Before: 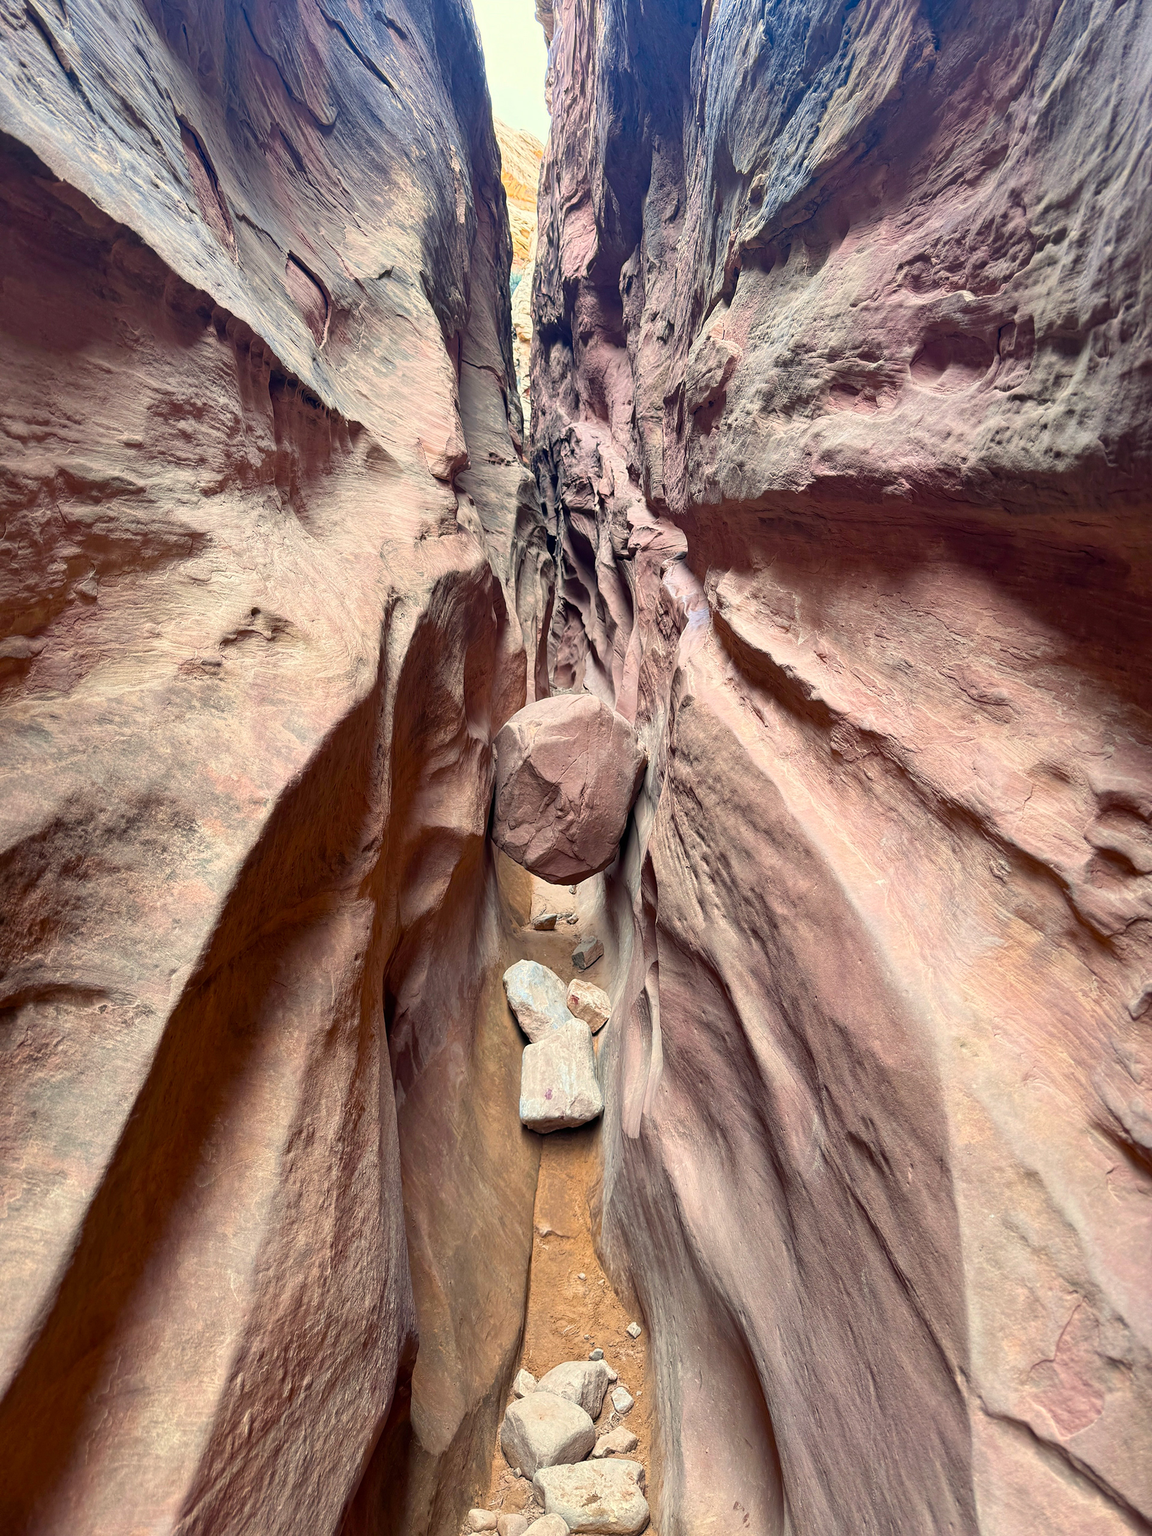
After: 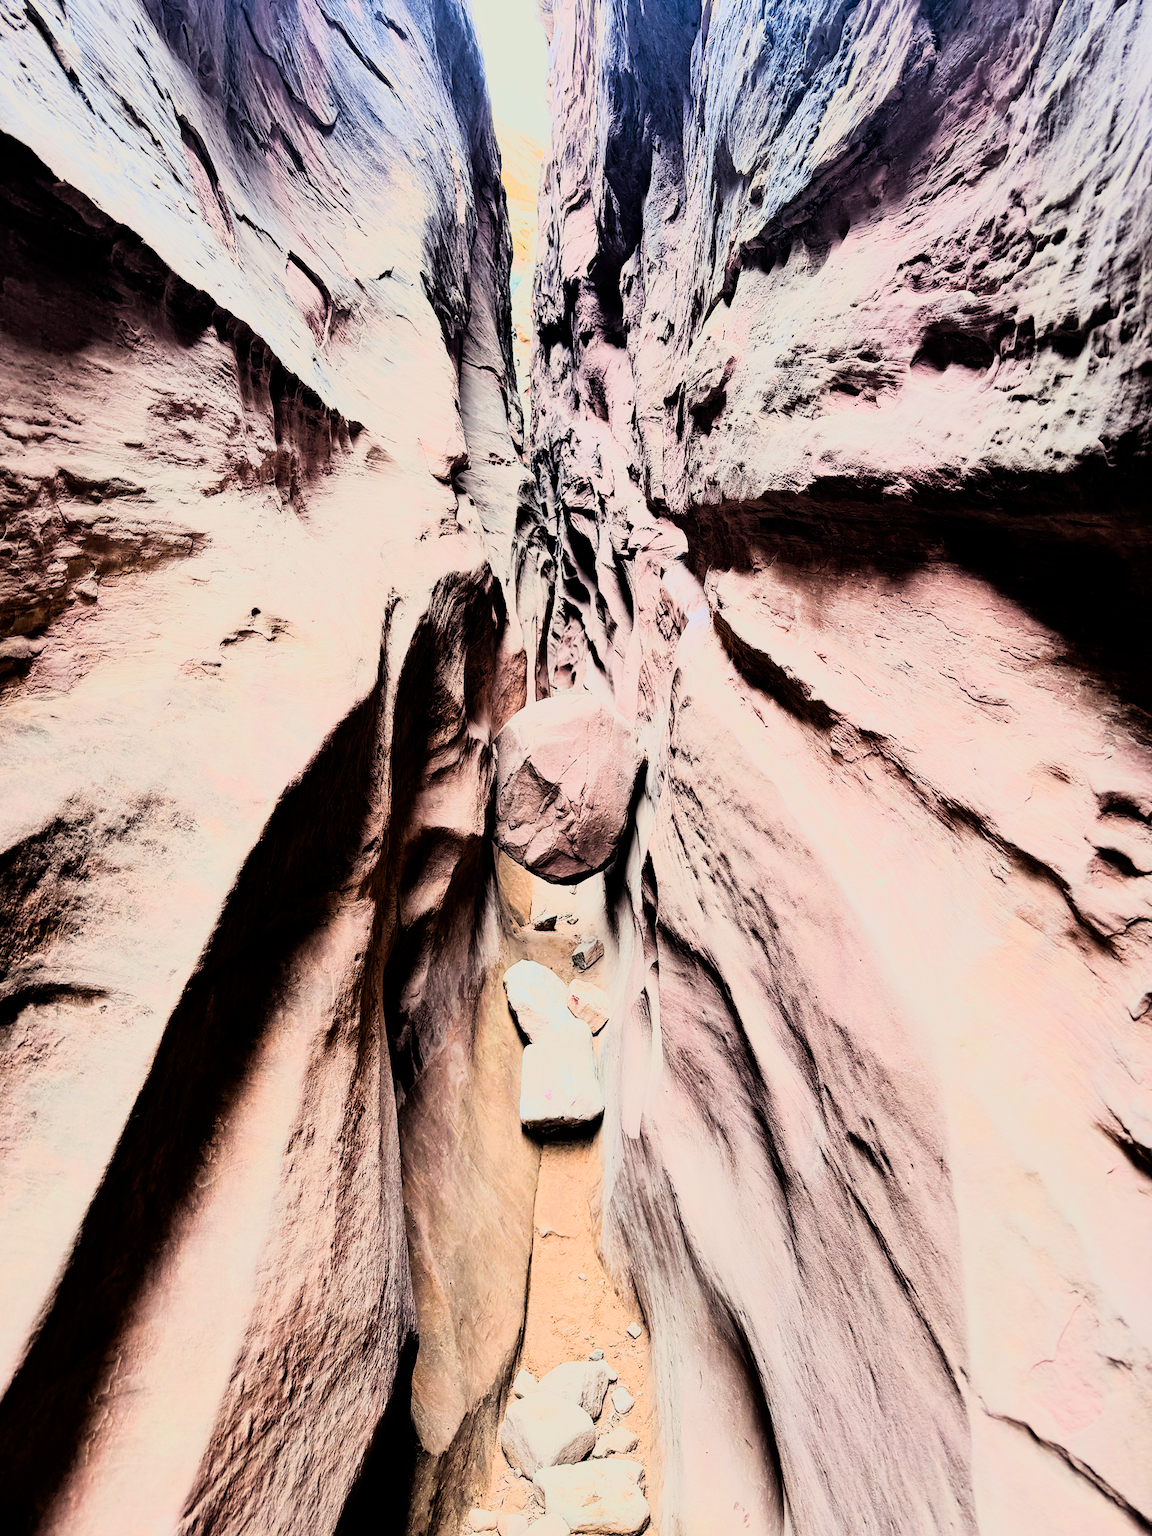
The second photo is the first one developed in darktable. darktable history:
rgb curve: curves: ch0 [(0, 0) (0.21, 0.15) (0.24, 0.21) (0.5, 0.75) (0.75, 0.96) (0.89, 0.99) (1, 1)]; ch1 [(0, 0.02) (0.21, 0.13) (0.25, 0.2) (0.5, 0.67) (0.75, 0.9) (0.89, 0.97) (1, 1)]; ch2 [(0, 0.02) (0.21, 0.13) (0.25, 0.2) (0.5, 0.67) (0.75, 0.9) (0.89, 0.97) (1, 1)], compensate middle gray true
filmic rgb: black relative exposure -5 EV, hardness 2.88, contrast 1.3, highlights saturation mix -30%
white balance: emerald 1
